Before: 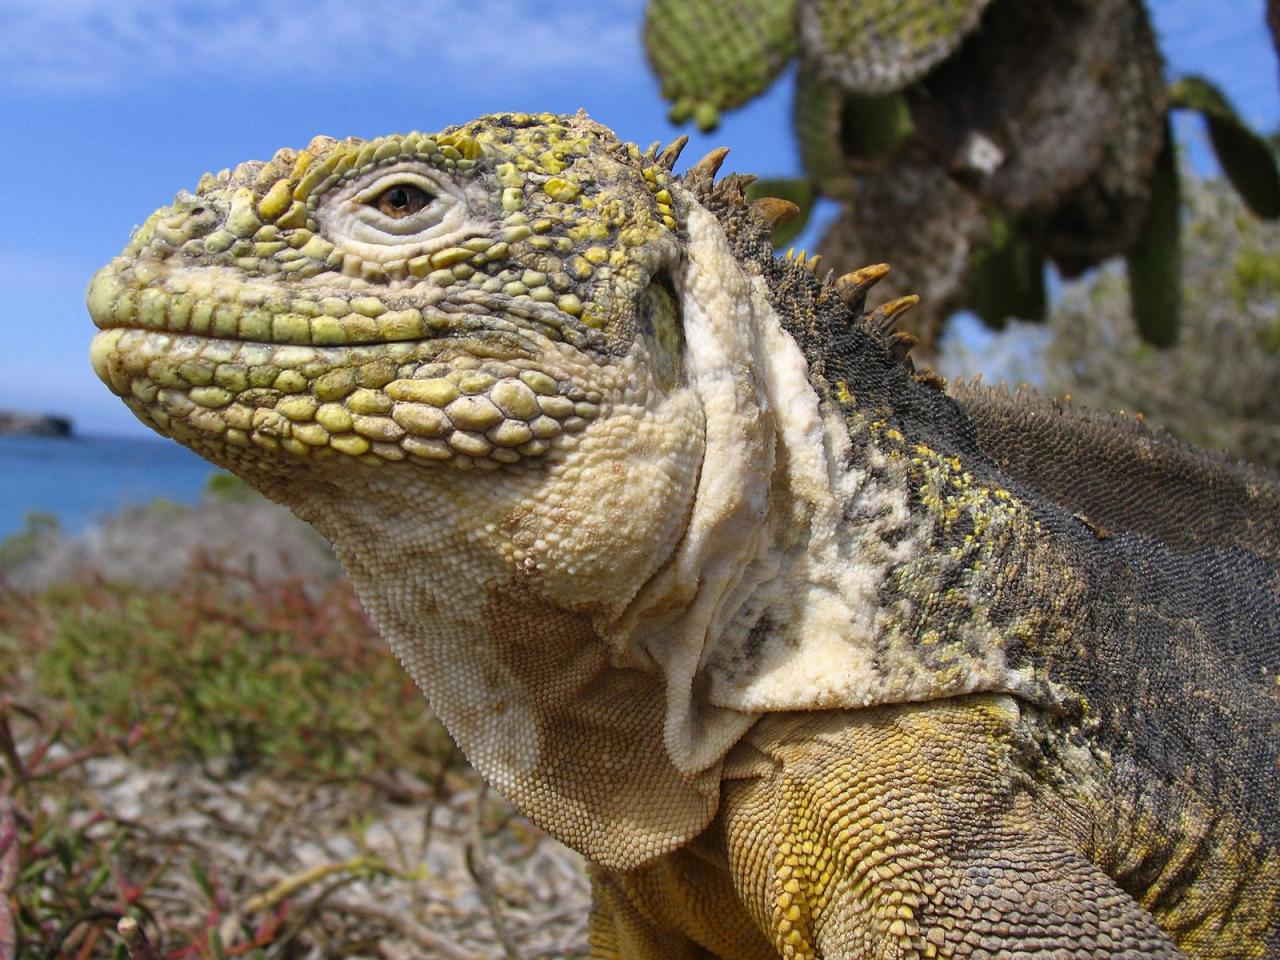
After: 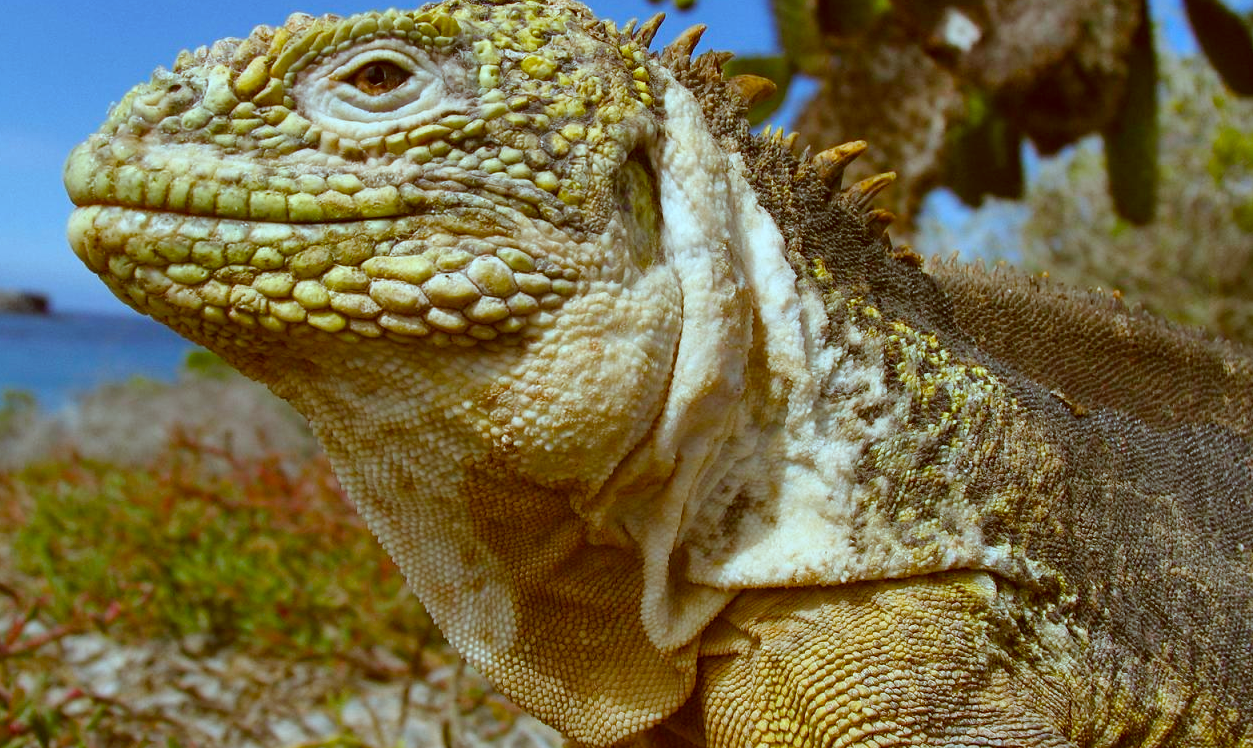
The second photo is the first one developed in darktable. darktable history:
color correction: highlights a* -14.62, highlights b* -16.22, shadows a* 10.12, shadows b* 29.4
crop and rotate: left 1.814%, top 12.818%, right 0.25%, bottom 9.225%
shadows and highlights: shadows 52.42, soften with gaussian
exposure: exposure -0.116 EV, compensate exposure bias true, compensate highlight preservation false
color balance rgb: perceptual saturation grading › global saturation 20%, perceptual saturation grading › highlights -25%, perceptual saturation grading › shadows 50%
